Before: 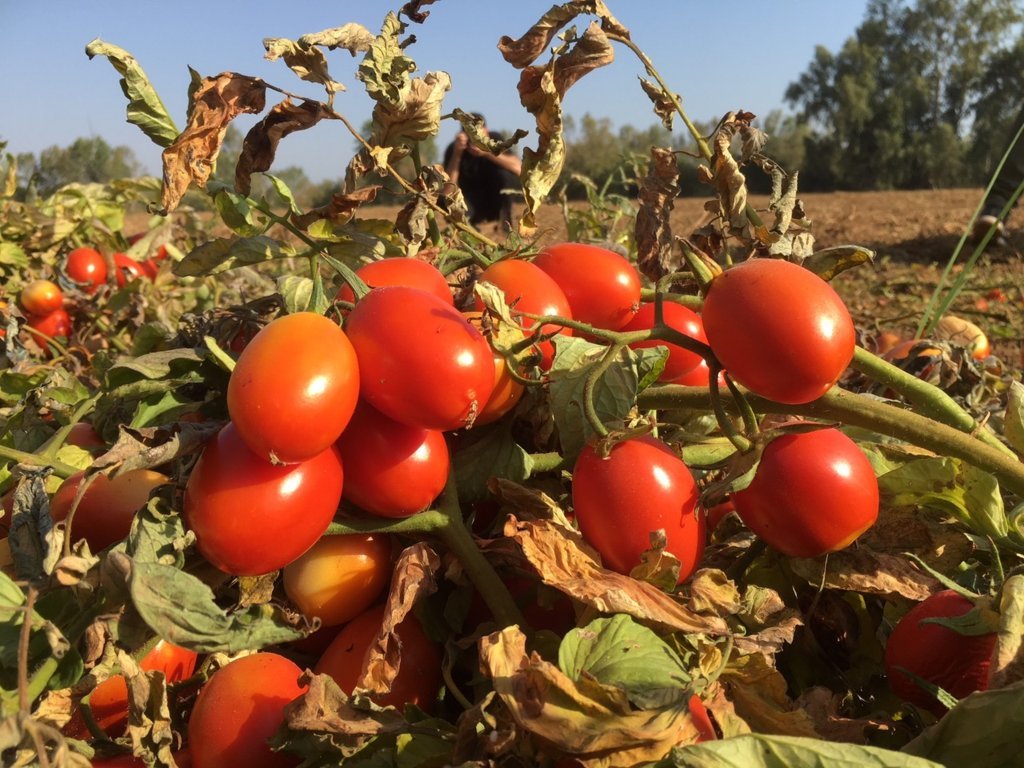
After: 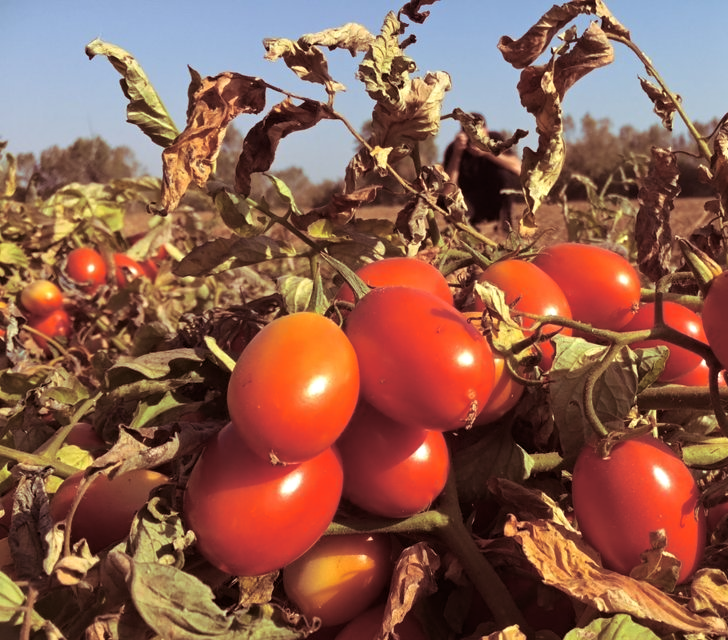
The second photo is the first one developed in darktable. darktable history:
crop: right 28.885%, bottom 16.626%
split-toning: on, module defaults
contrast equalizer: y [[0.5, 0.504, 0.515, 0.527, 0.535, 0.534], [0.5 ×6], [0.491, 0.387, 0.179, 0.068, 0.068, 0.068], [0 ×5, 0.023], [0 ×6]]
